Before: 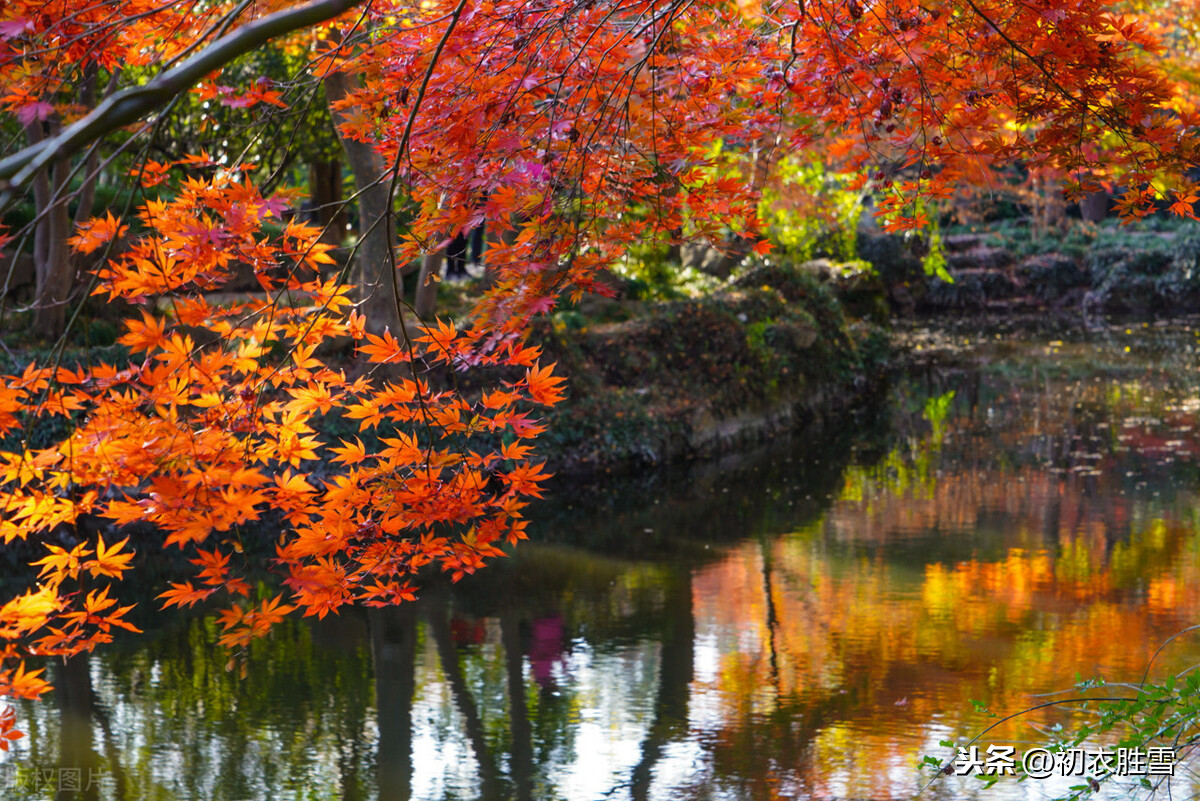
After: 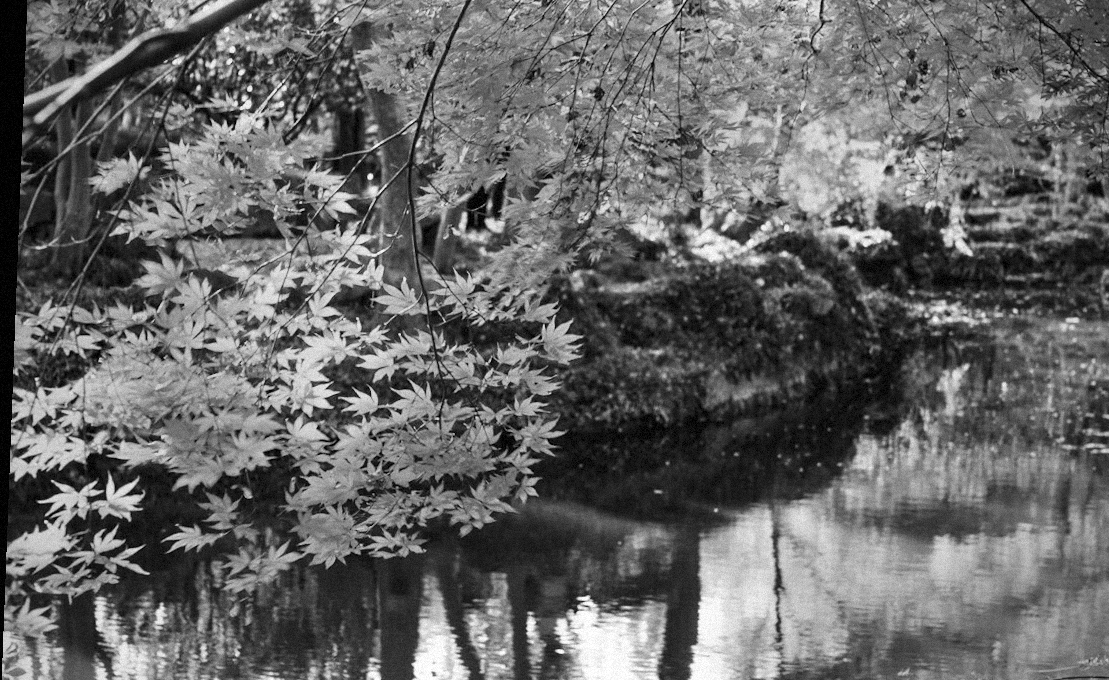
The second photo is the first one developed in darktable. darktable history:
rgb levels: mode RGB, independent channels, levels [[0, 0.474, 1], [0, 0.5, 1], [0, 0.5, 1]]
base curve: curves: ch0 [(0, 0) (0.007, 0.004) (0.027, 0.03) (0.046, 0.07) (0.207, 0.54) (0.442, 0.872) (0.673, 0.972) (1, 1)], preserve colors none
crop: top 7.49%, right 9.717%, bottom 11.943%
vignetting: on, module defaults
monochrome: size 1
exposure: compensate highlight preservation false
grain: mid-tones bias 0%
rotate and perspective: rotation 2.17°, automatic cropping off
